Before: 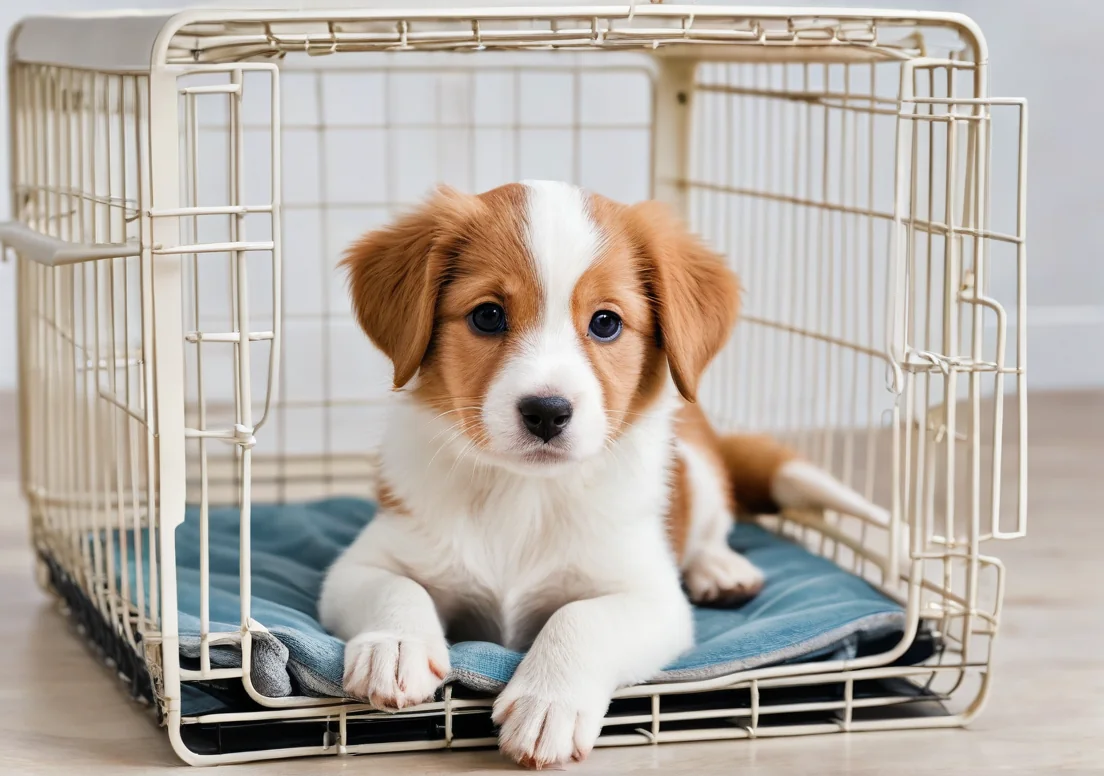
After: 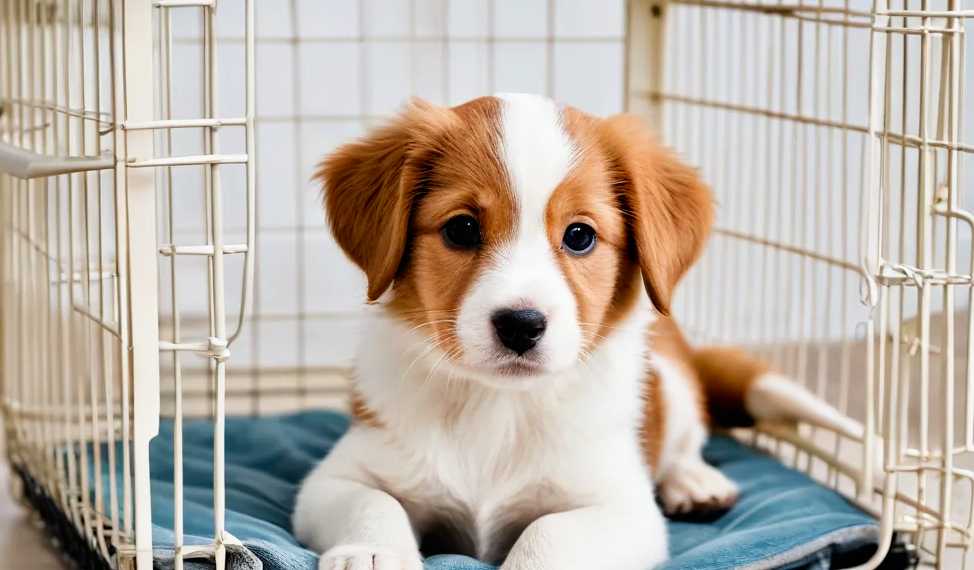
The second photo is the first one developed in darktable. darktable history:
crop and rotate: left 2.415%, top 11.301%, right 9.337%, bottom 15.214%
tone curve: curves: ch0 [(0, 0) (0.003, 0) (0.011, 0.001) (0.025, 0.003) (0.044, 0.006) (0.069, 0.009) (0.1, 0.013) (0.136, 0.032) (0.177, 0.067) (0.224, 0.121) (0.277, 0.185) (0.335, 0.255) (0.399, 0.333) (0.468, 0.417) (0.543, 0.508) (0.623, 0.606) (0.709, 0.71) (0.801, 0.819) (0.898, 0.926) (1, 1)], preserve colors none
